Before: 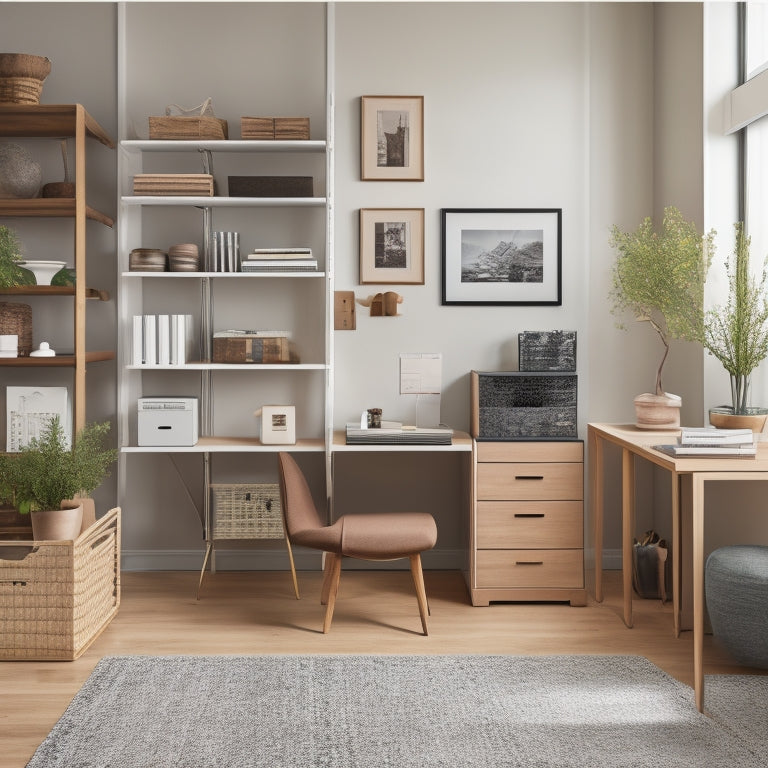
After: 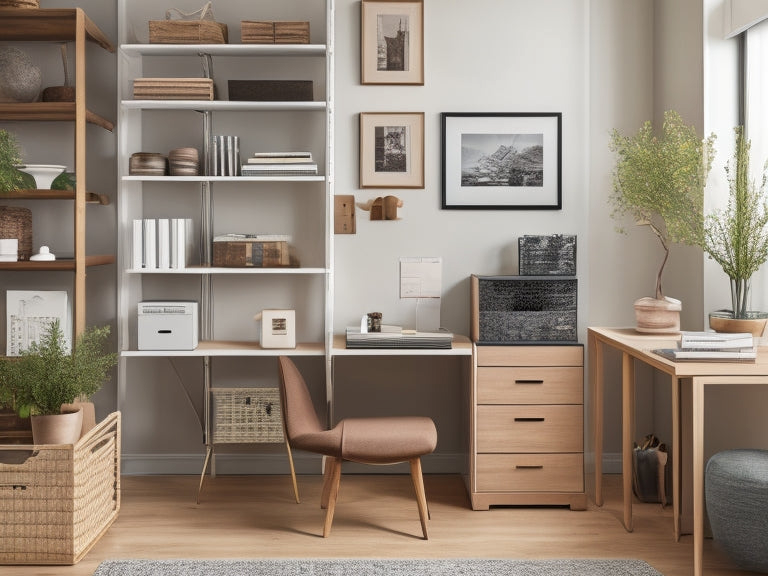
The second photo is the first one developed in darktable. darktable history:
crop and rotate: top 12.5%, bottom 12.5%
local contrast: highlights 100%, shadows 100%, detail 120%, midtone range 0.2
rotate and perspective: crop left 0, crop top 0
